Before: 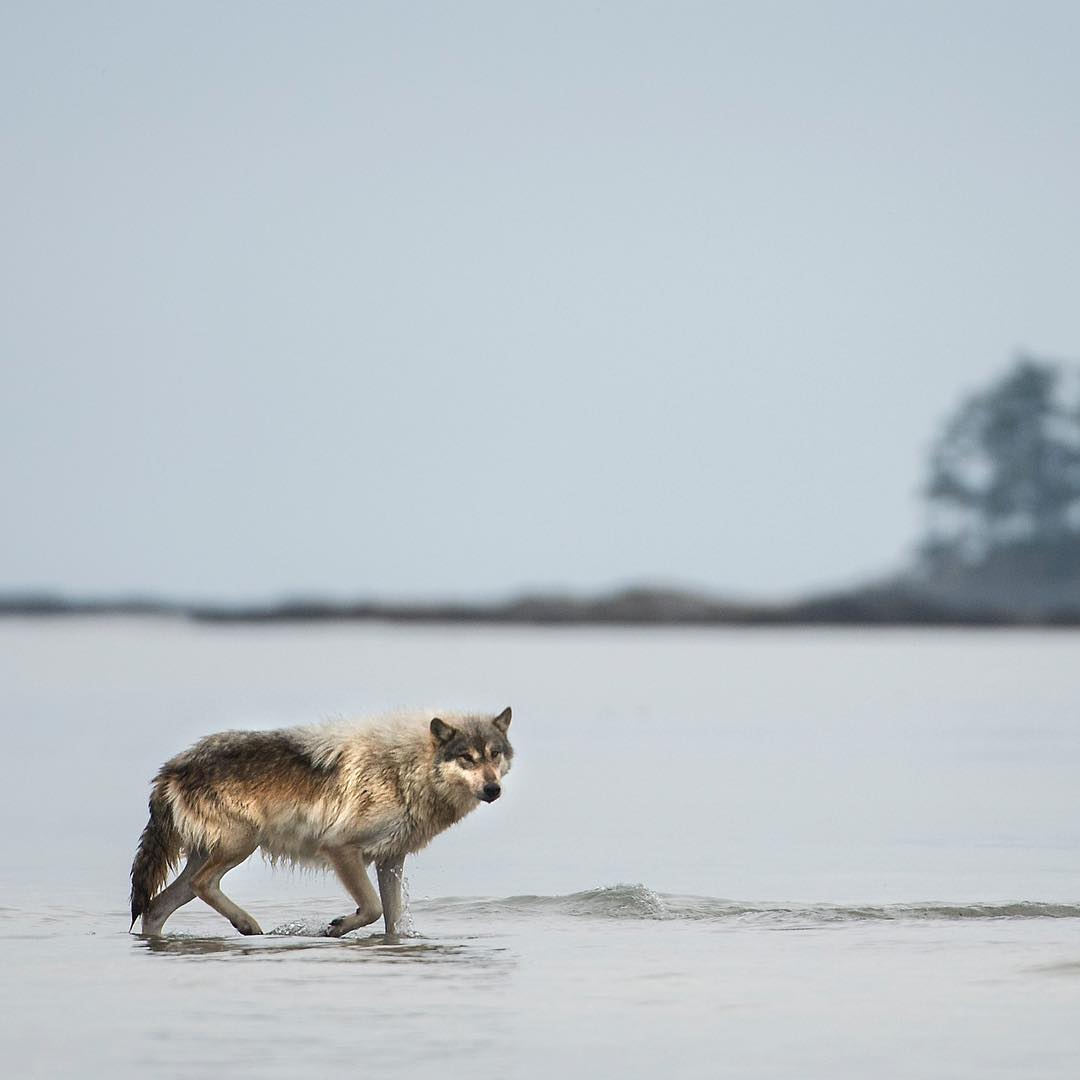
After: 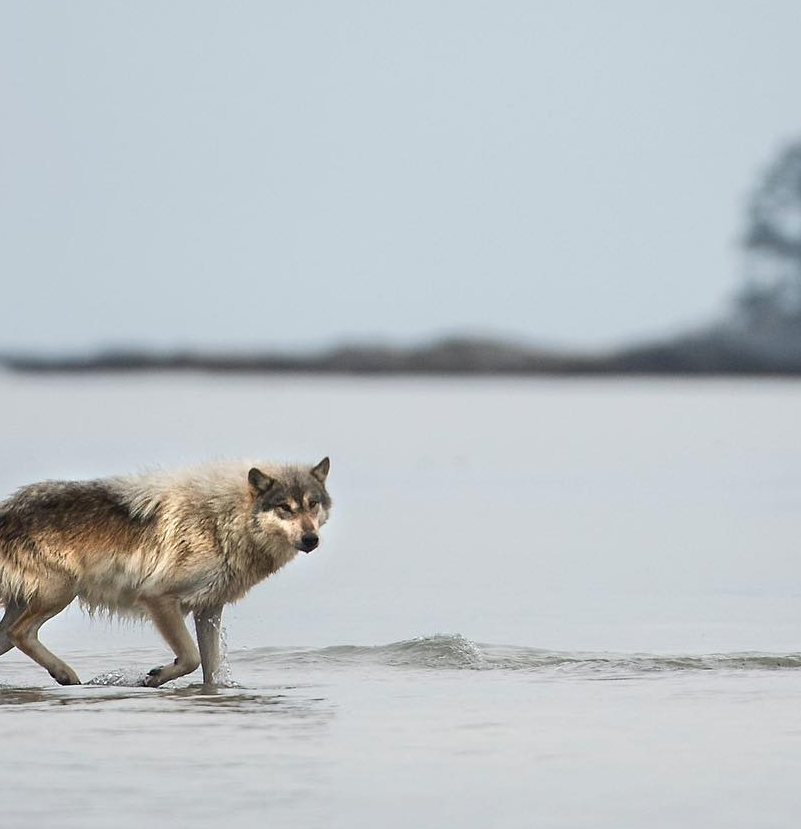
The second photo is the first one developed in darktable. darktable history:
crop: left 16.866%, top 23.23%, right 8.959%
